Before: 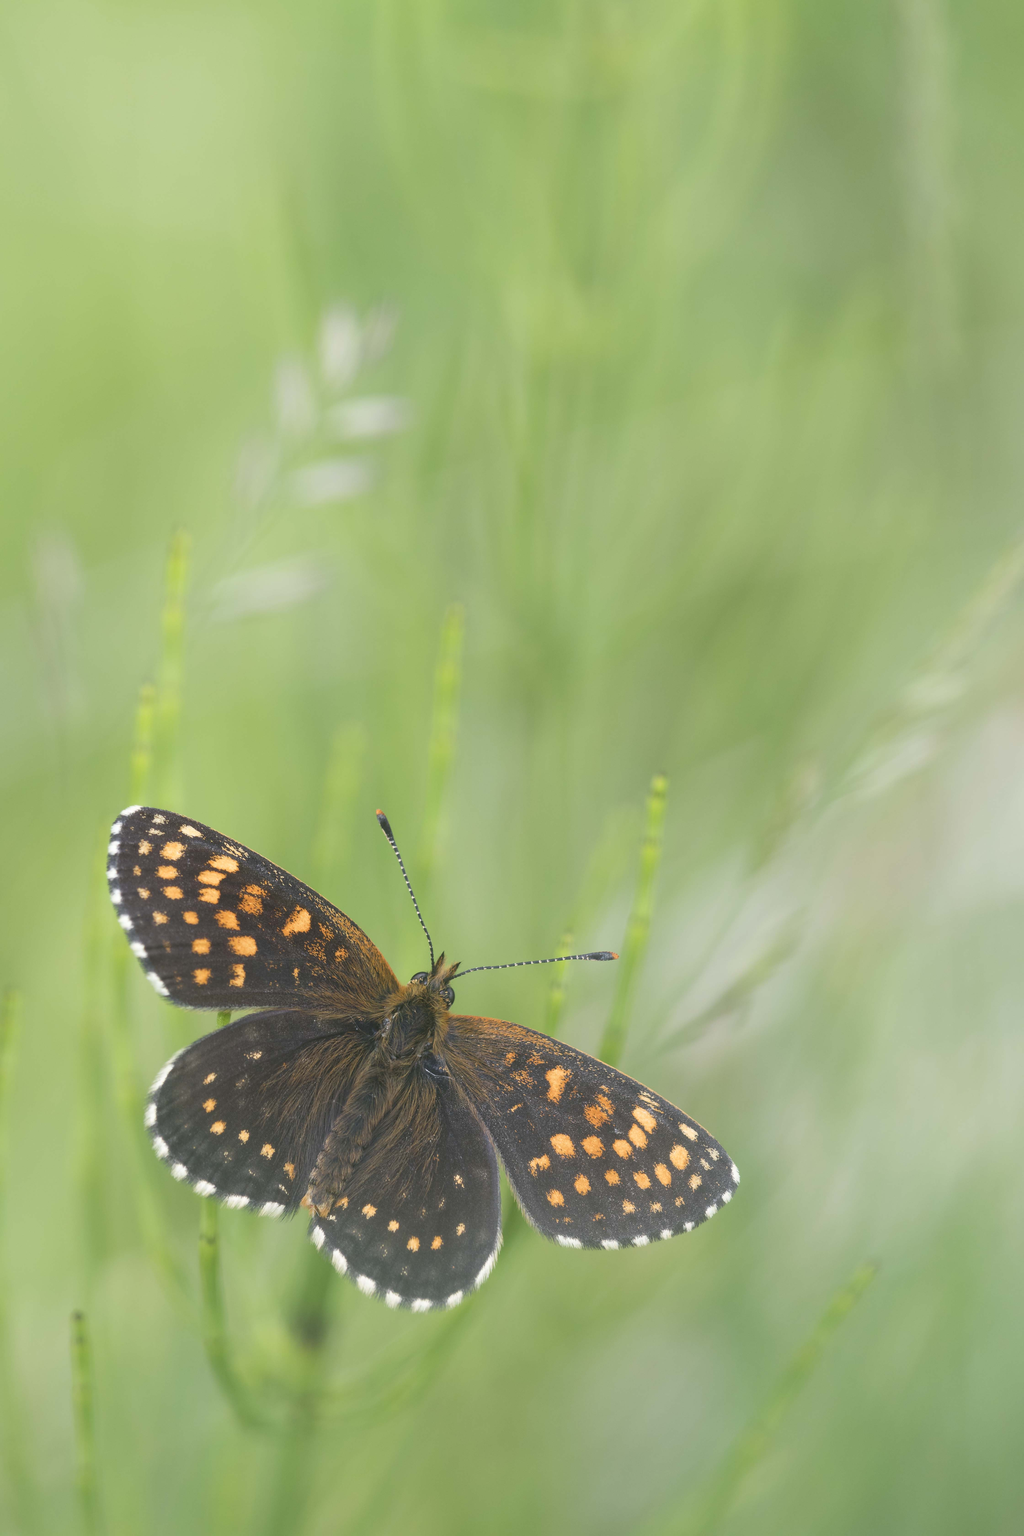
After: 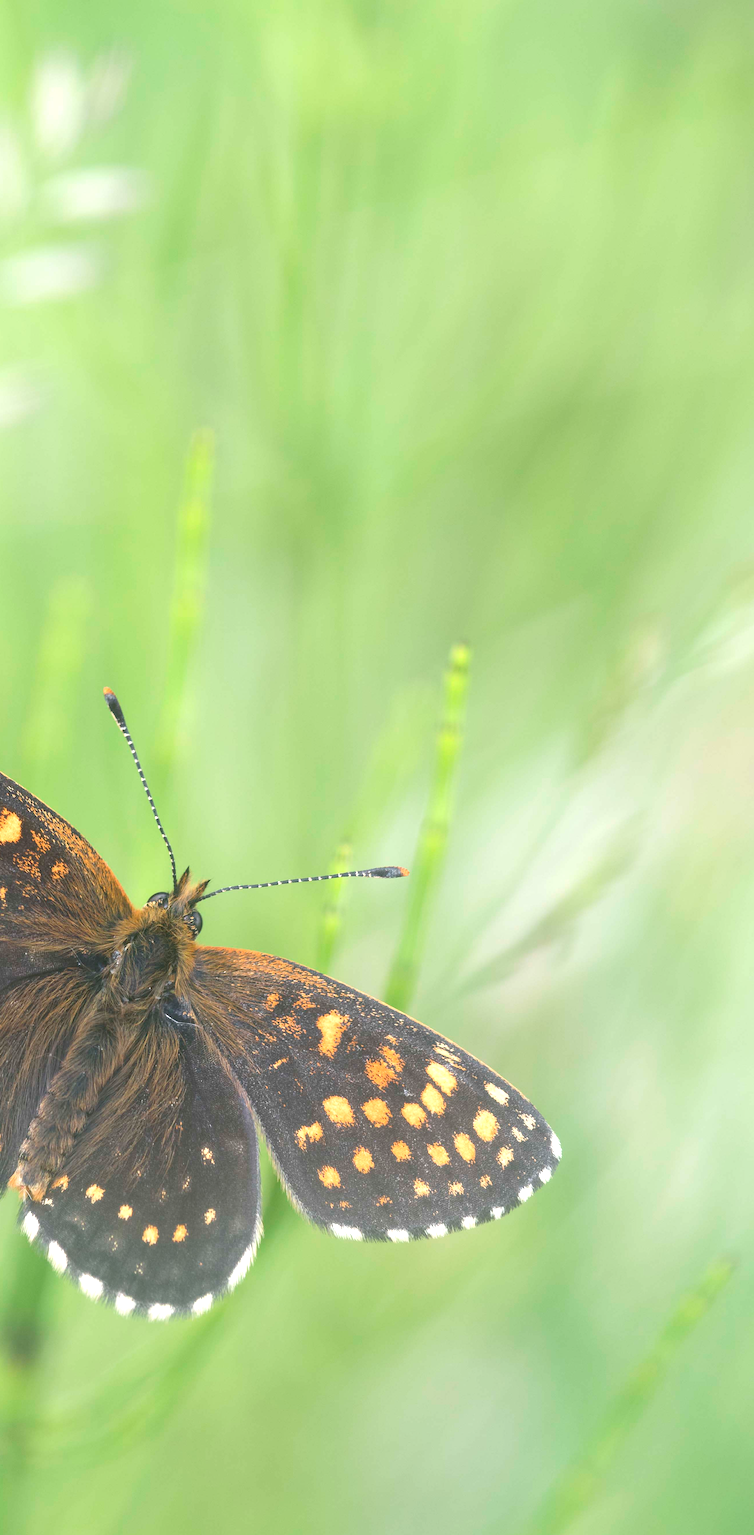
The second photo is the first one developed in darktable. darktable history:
exposure: black level correction 0, exposure 0.696 EV, compensate exposure bias true, compensate highlight preservation false
crop and rotate: left 28.736%, top 17.177%, right 12.758%, bottom 3.418%
